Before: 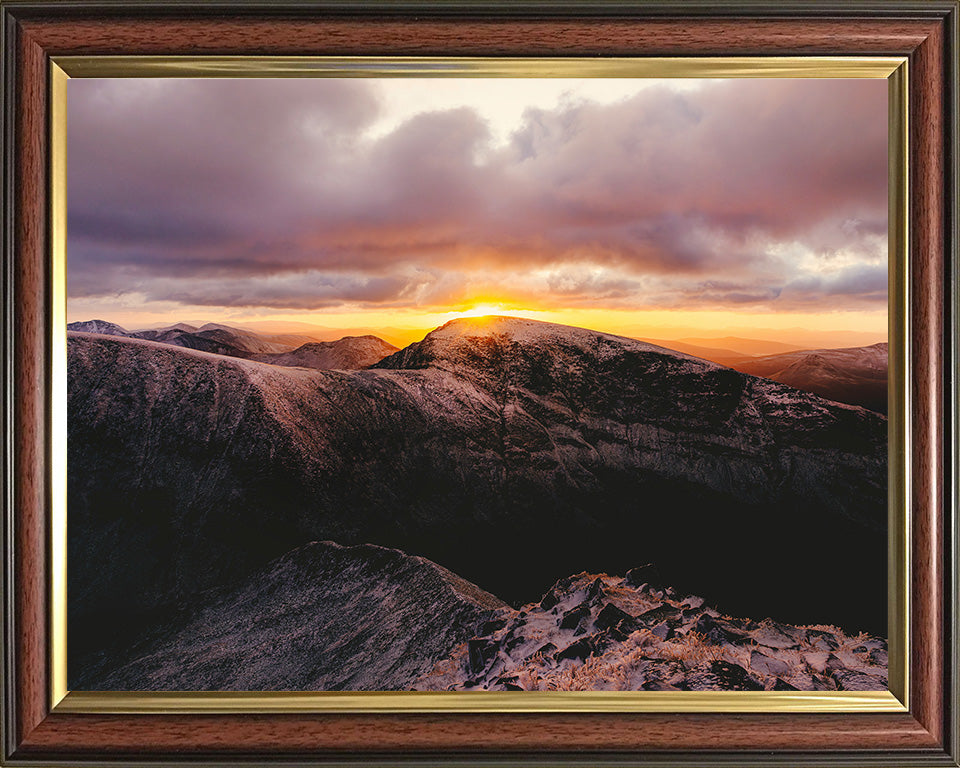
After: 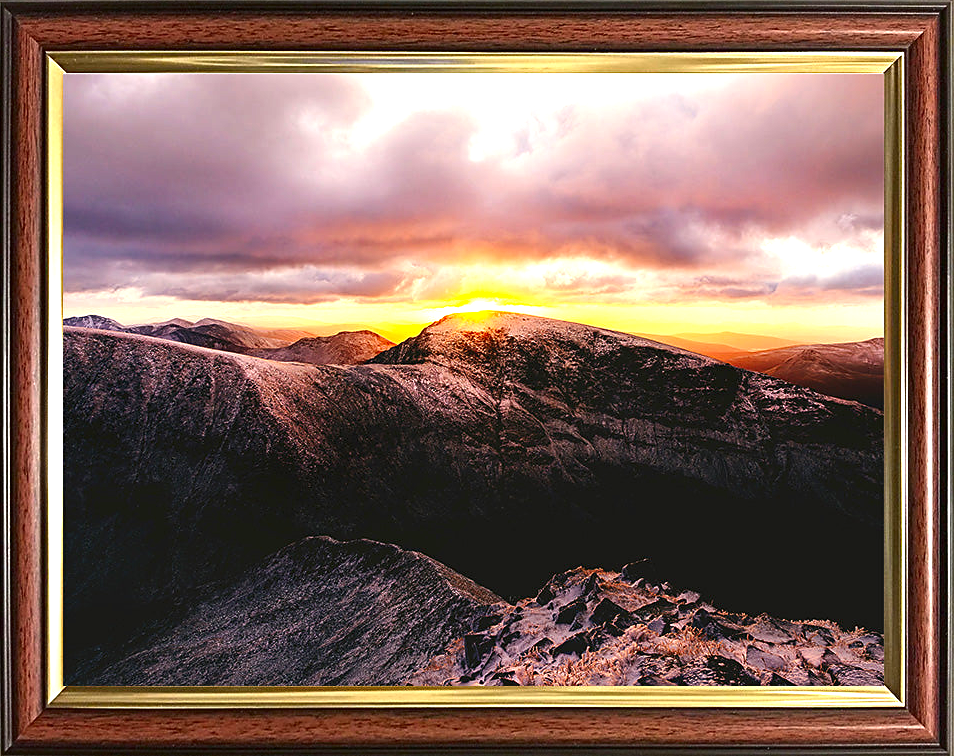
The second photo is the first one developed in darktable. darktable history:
sharpen: radius 1.876, amount 0.404, threshold 1.742
crop: left 0.465%, top 0.653%, right 0.15%, bottom 0.795%
contrast brightness saturation: contrast 0.066, brightness -0.13, saturation 0.059
exposure: black level correction 0.001, exposure 0.967 EV, compensate highlight preservation false
